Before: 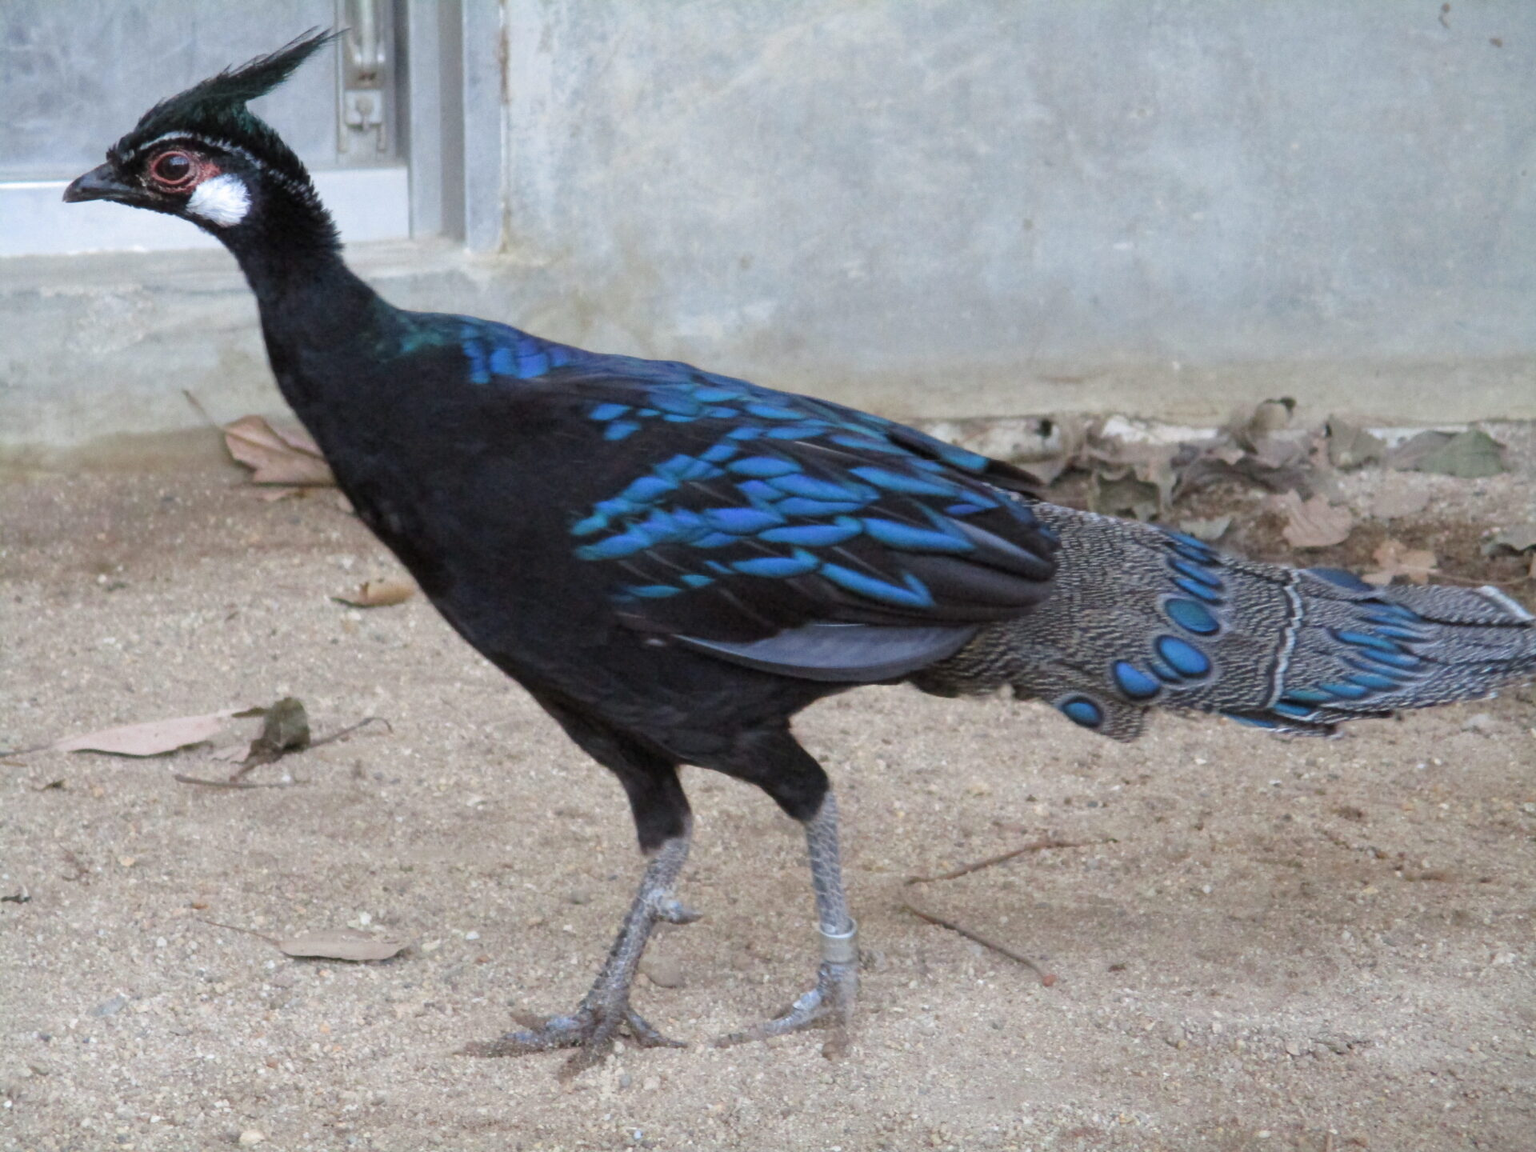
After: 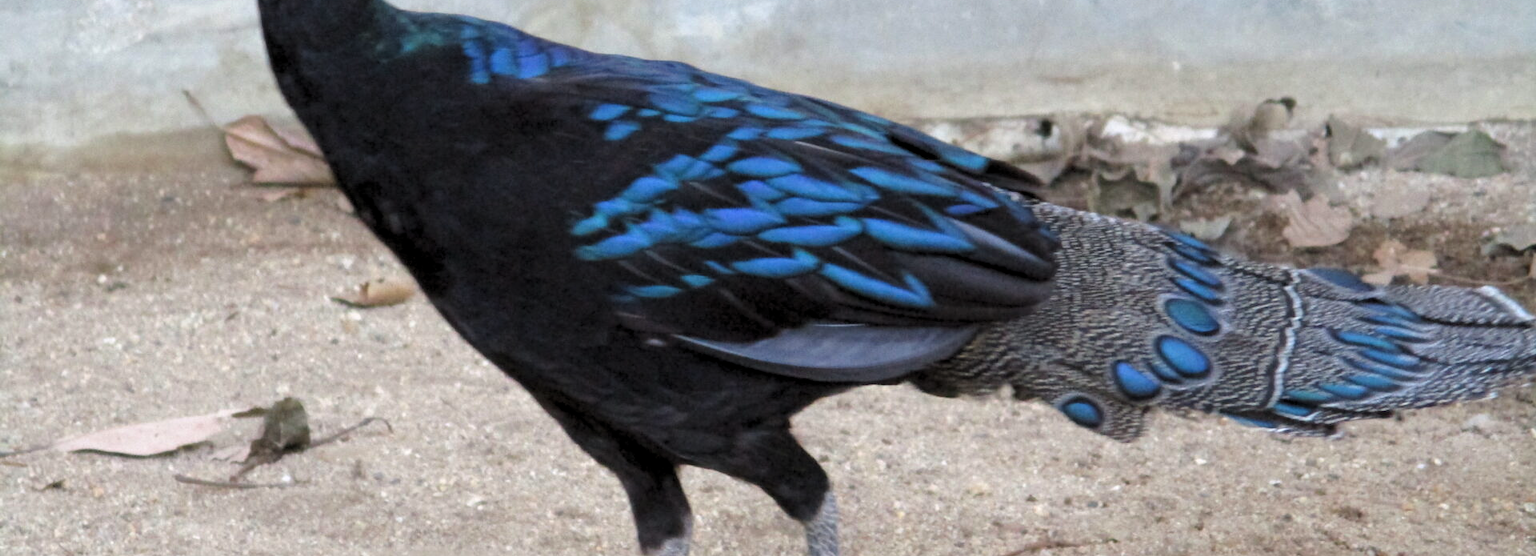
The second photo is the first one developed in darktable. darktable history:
levels: levels [0.055, 0.477, 0.9]
crop and rotate: top 26.056%, bottom 25.543%
